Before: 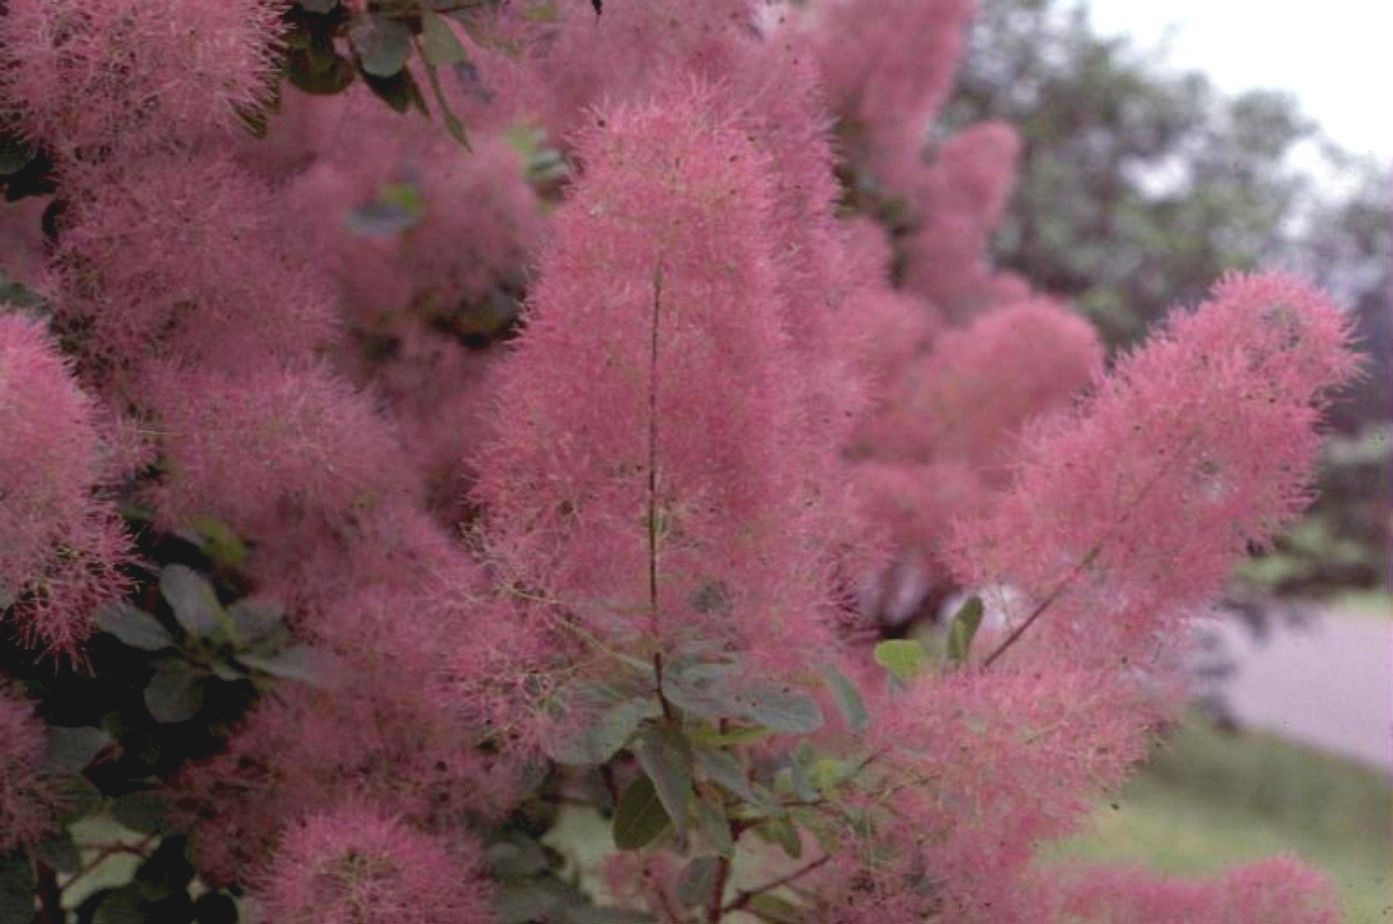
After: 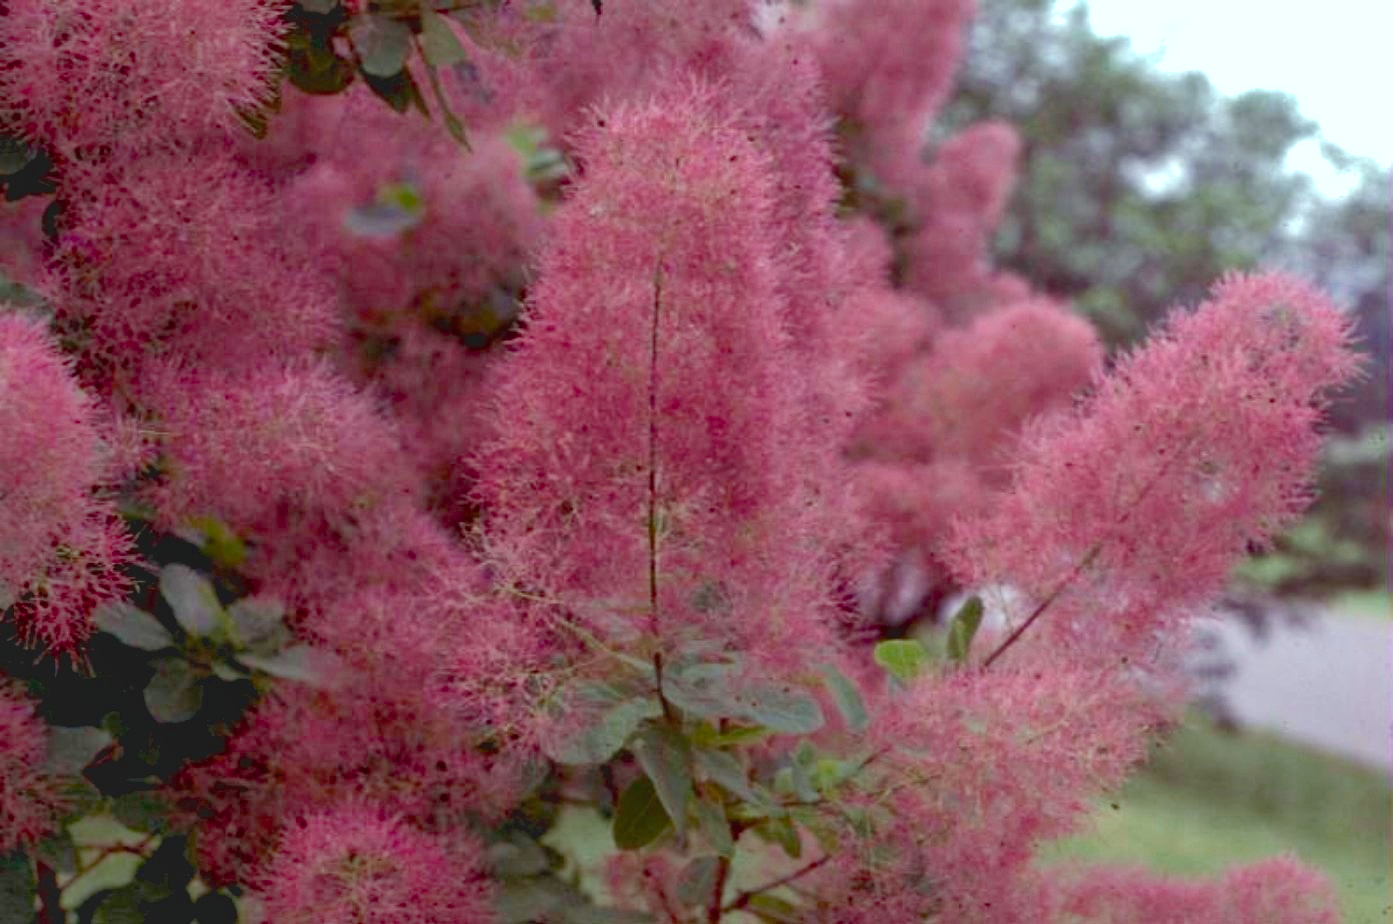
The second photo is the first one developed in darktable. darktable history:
shadows and highlights: on, module defaults
color balance rgb: highlights gain › luminance 19.804%, highlights gain › chroma 2.824%, highlights gain › hue 174.07°, linear chroma grading › shadows -3.087%, linear chroma grading › highlights -2.936%, perceptual saturation grading › global saturation 20%, perceptual saturation grading › highlights -25.696%, perceptual saturation grading › shadows 23.935%, global vibrance 15.772%, saturation formula JzAzBz (2021)
